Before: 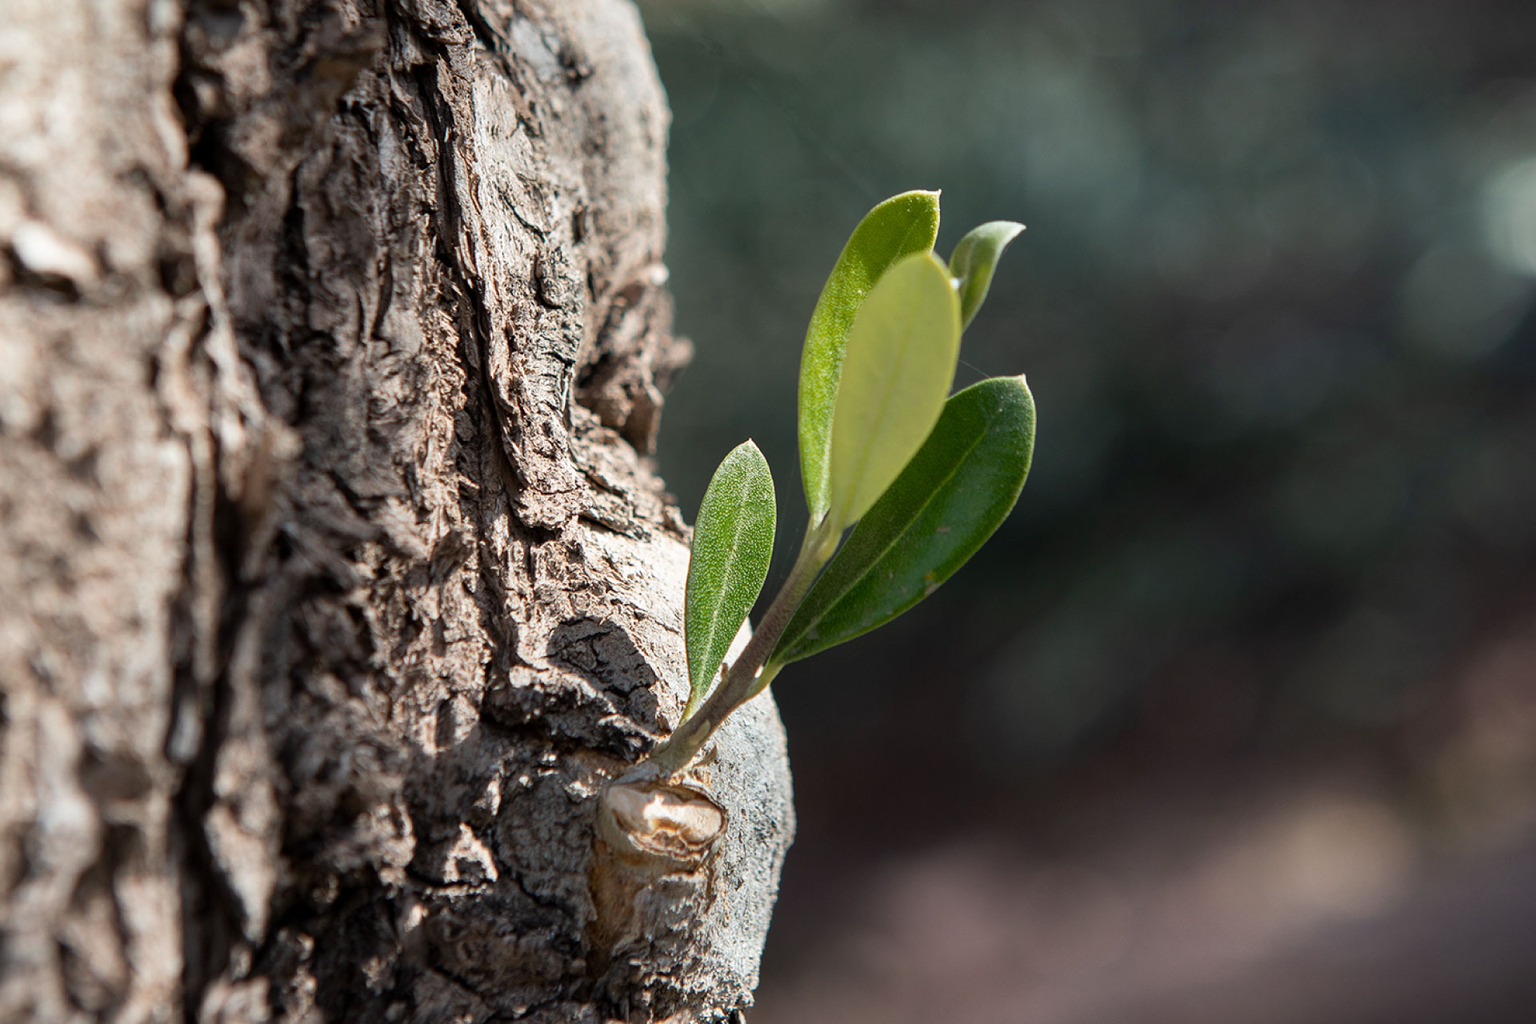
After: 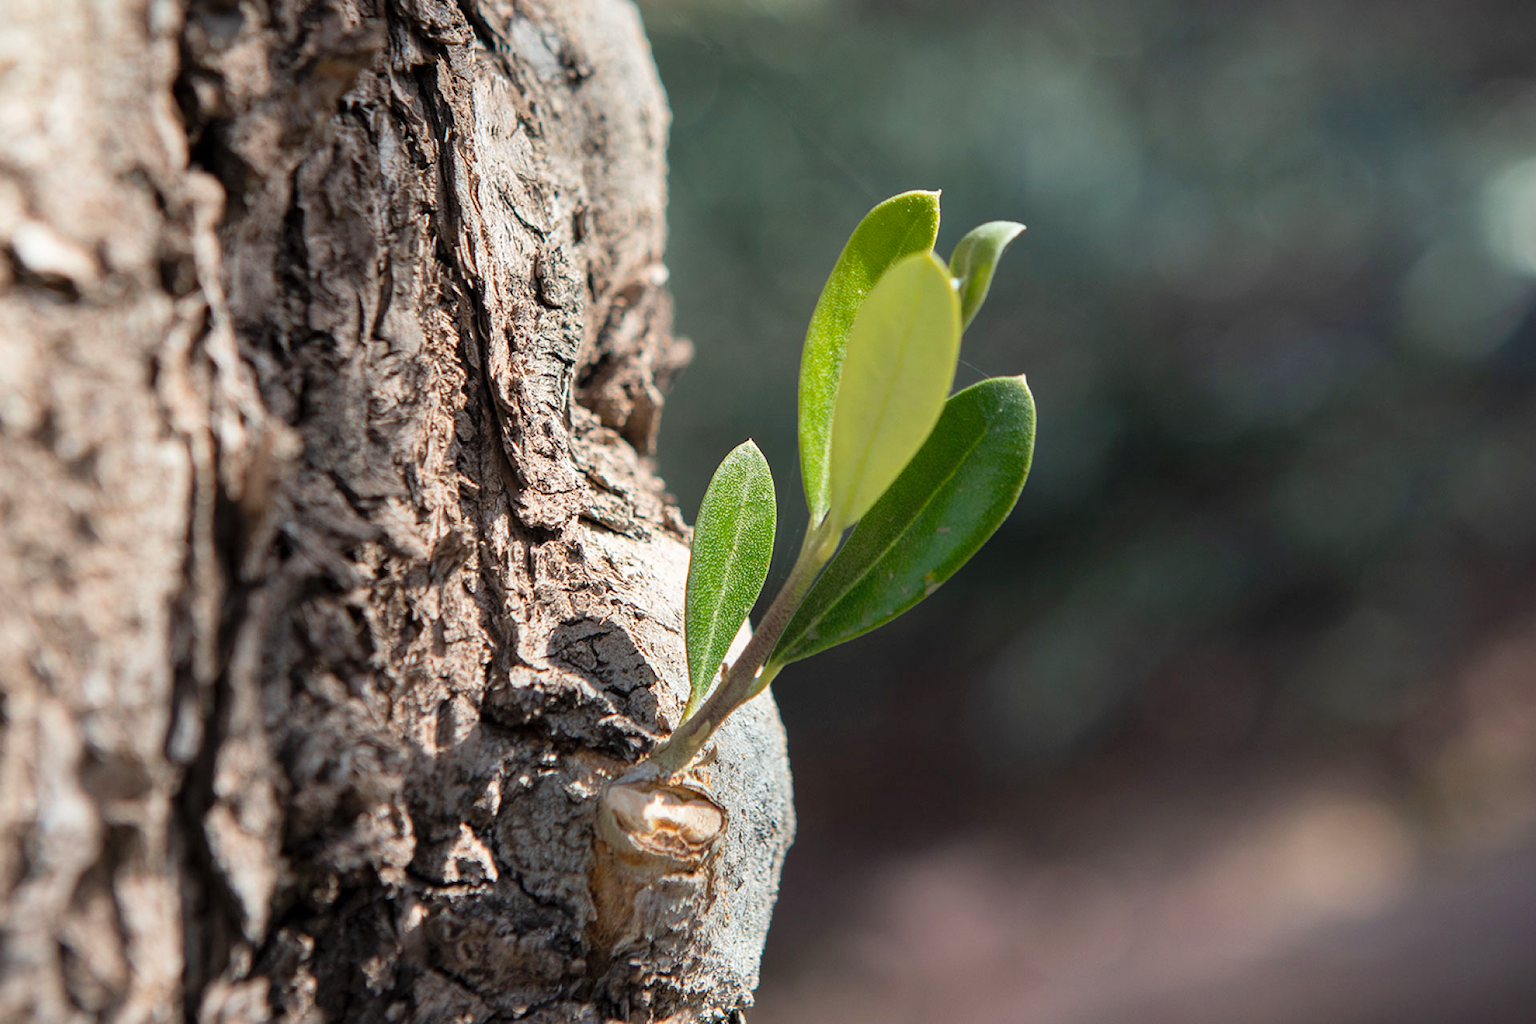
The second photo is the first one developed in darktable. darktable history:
contrast brightness saturation: brightness 0.094, saturation 0.194
